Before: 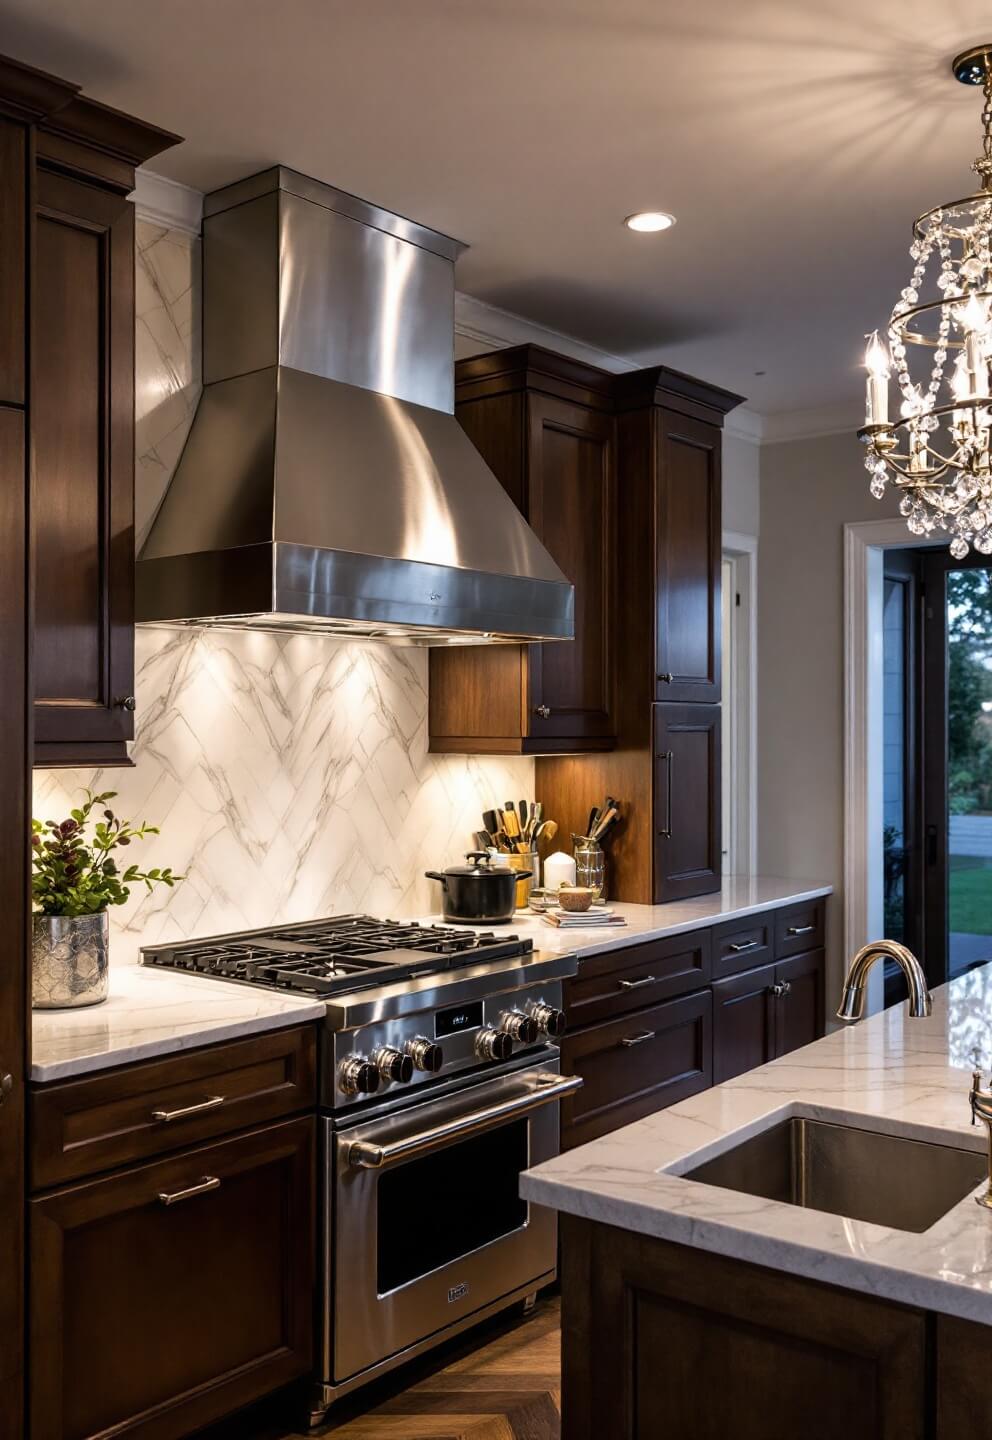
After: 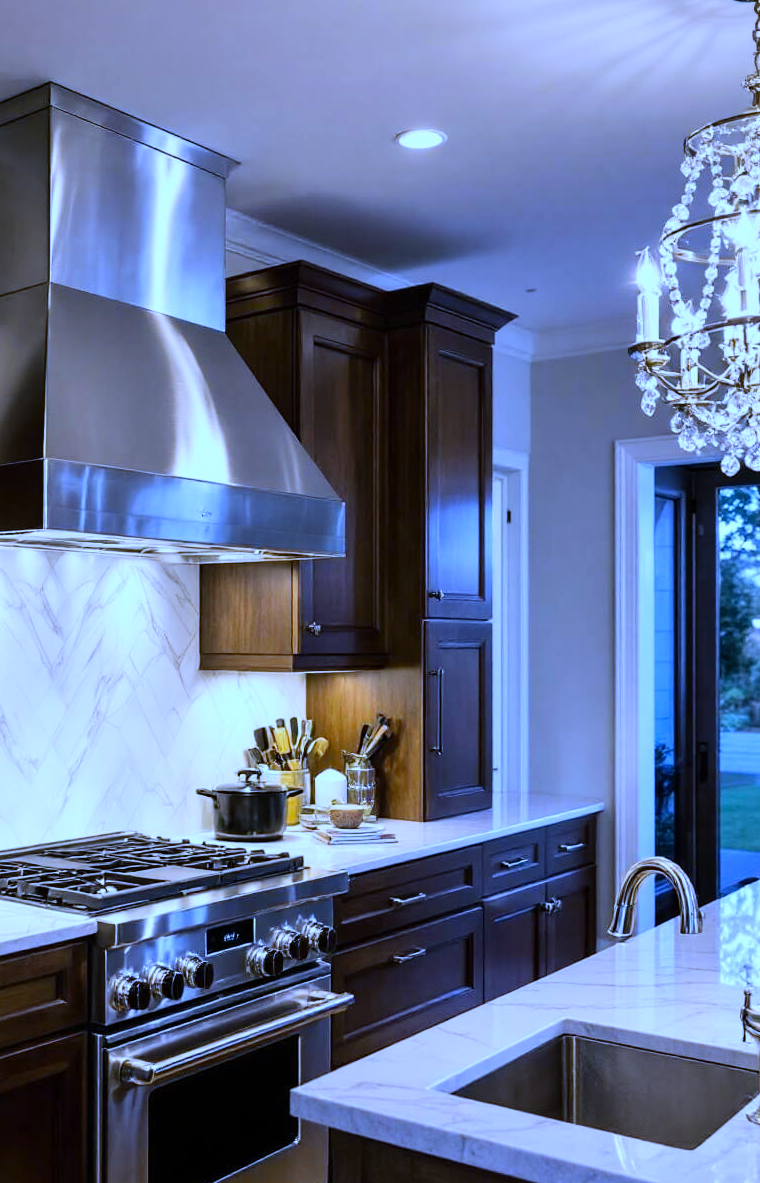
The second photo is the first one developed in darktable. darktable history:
white balance: red 0.766, blue 1.537
tone curve: curves: ch0 [(0, 0) (0.526, 0.642) (1, 1)], color space Lab, linked channels, preserve colors none
crop: left 23.095%, top 5.827%, bottom 11.854%
